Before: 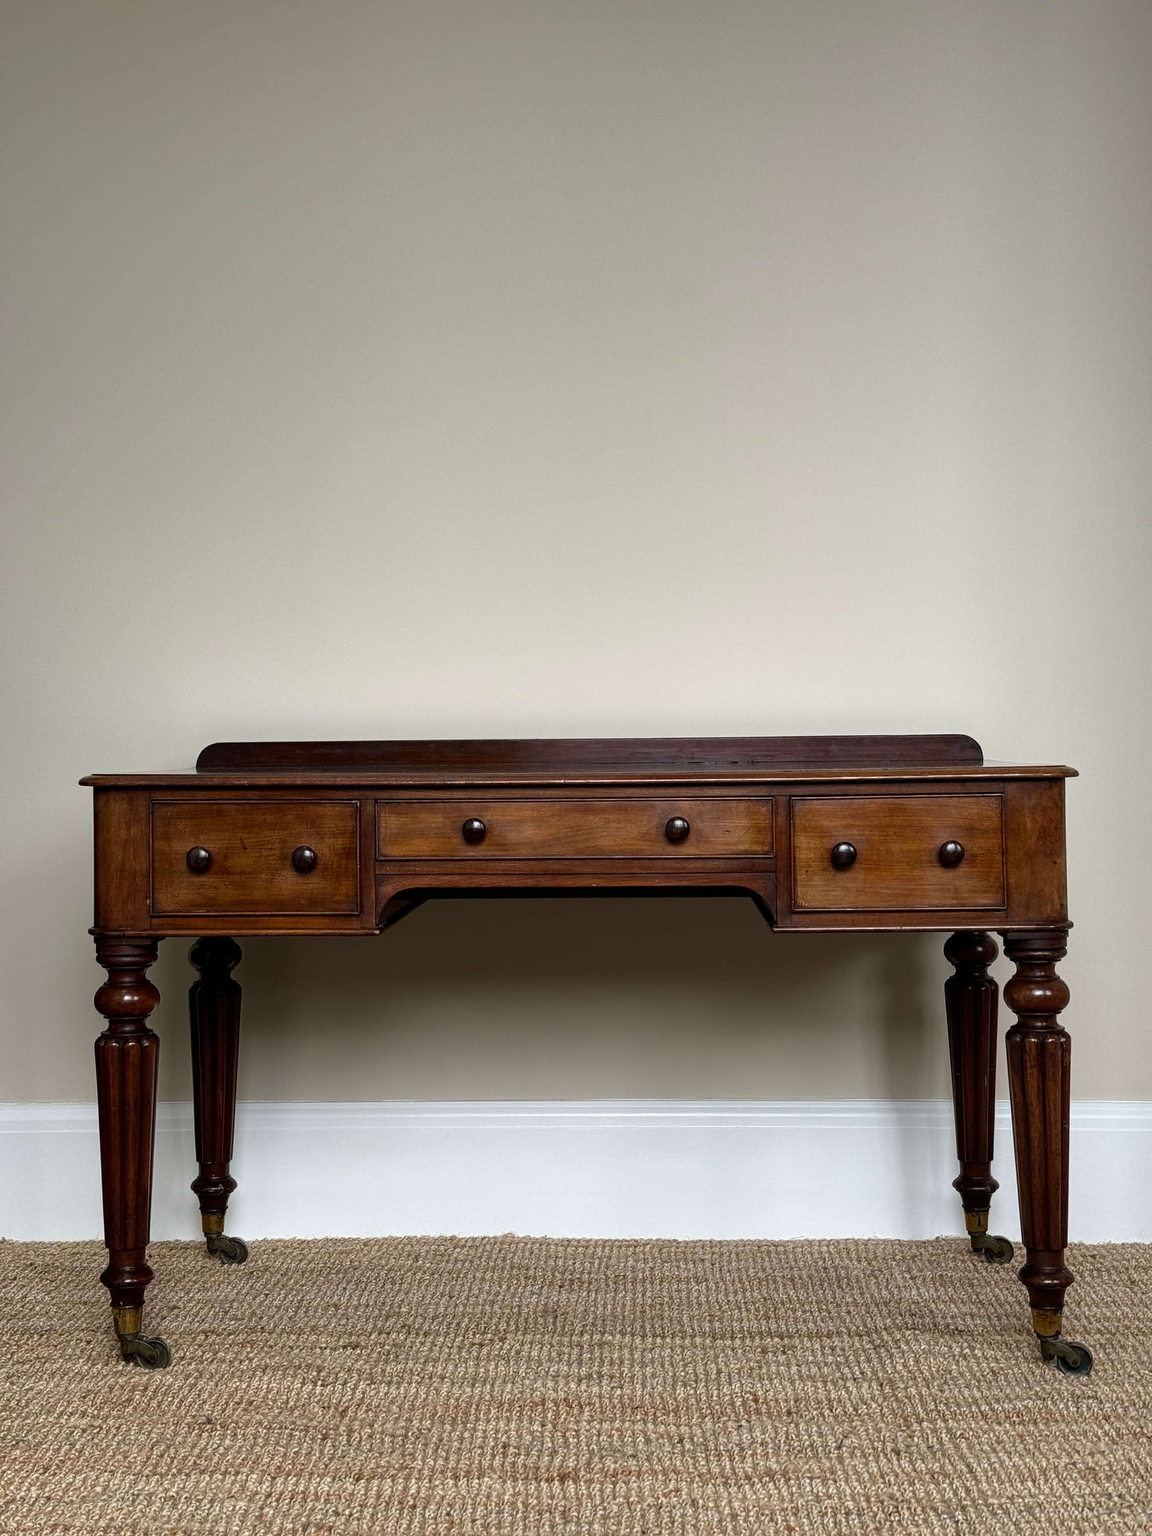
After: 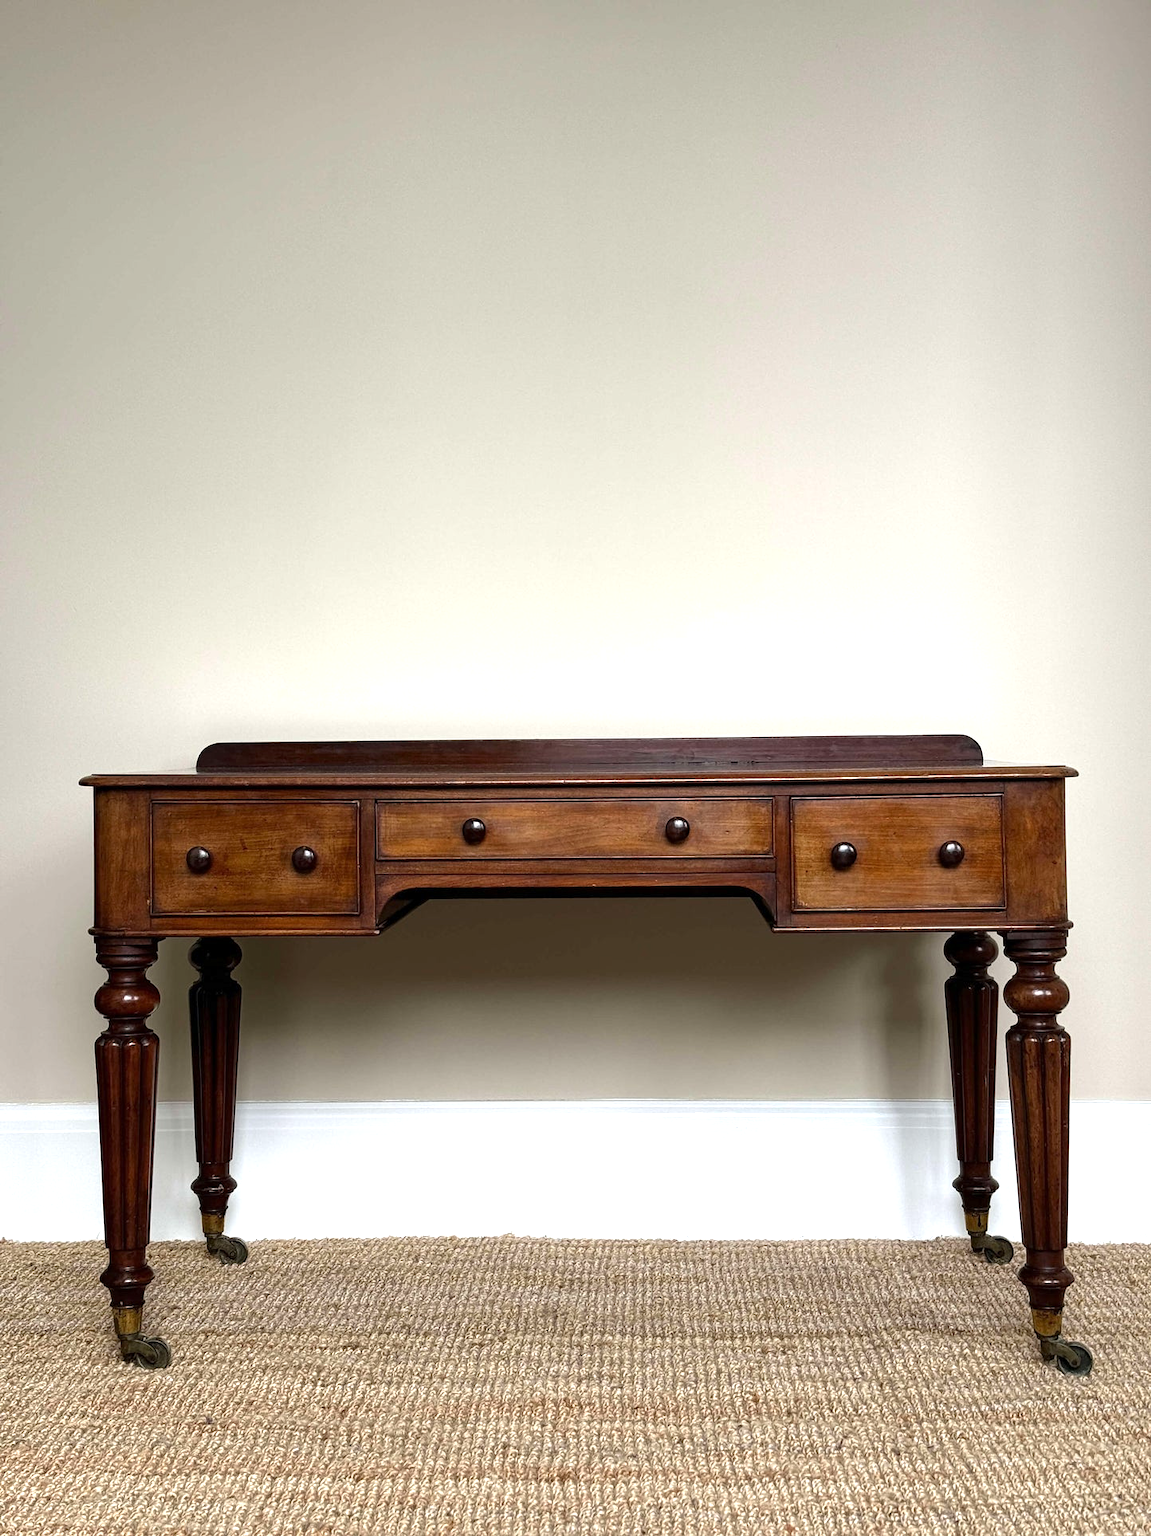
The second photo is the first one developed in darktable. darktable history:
exposure: exposure 0.72 EV, compensate highlight preservation false
